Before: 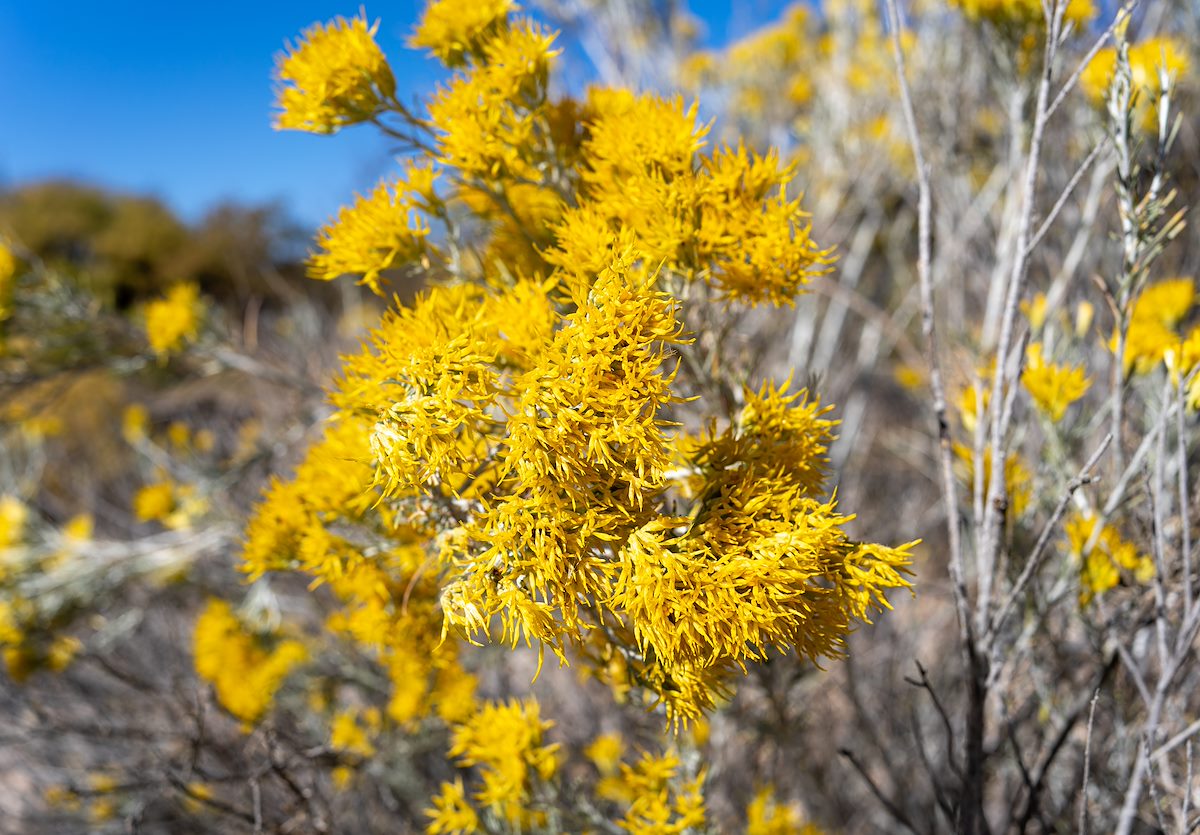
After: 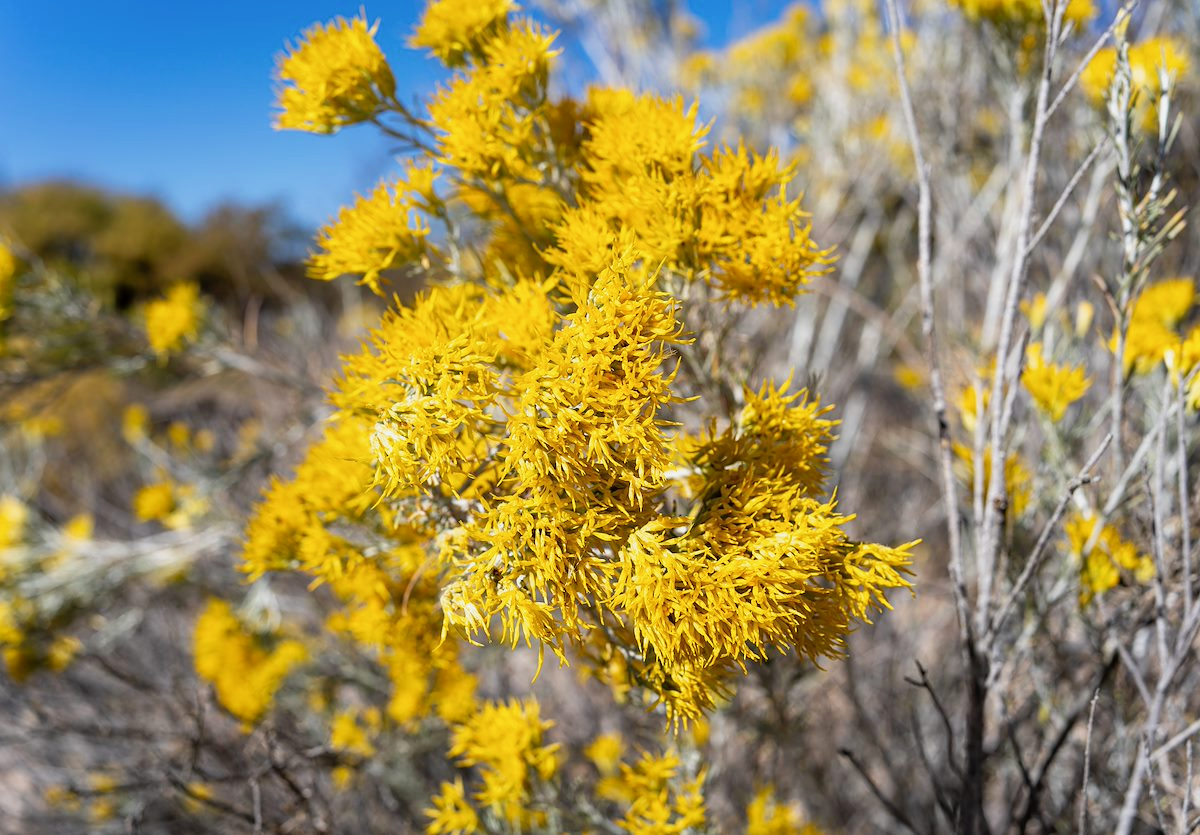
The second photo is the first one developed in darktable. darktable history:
tone curve: curves: ch0 [(0, 0) (0.822, 0.825) (0.994, 0.955)]; ch1 [(0, 0) (0.226, 0.261) (0.383, 0.397) (0.46, 0.46) (0.498, 0.479) (0.524, 0.523) (0.578, 0.575) (1, 1)]; ch2 [(0, 0) (0.438, 0.456) (0.5, 0.498) (0.547, 0.515) (0.597, 0.58) (0.629, 0.603) (1, 1)], preserve colors none
